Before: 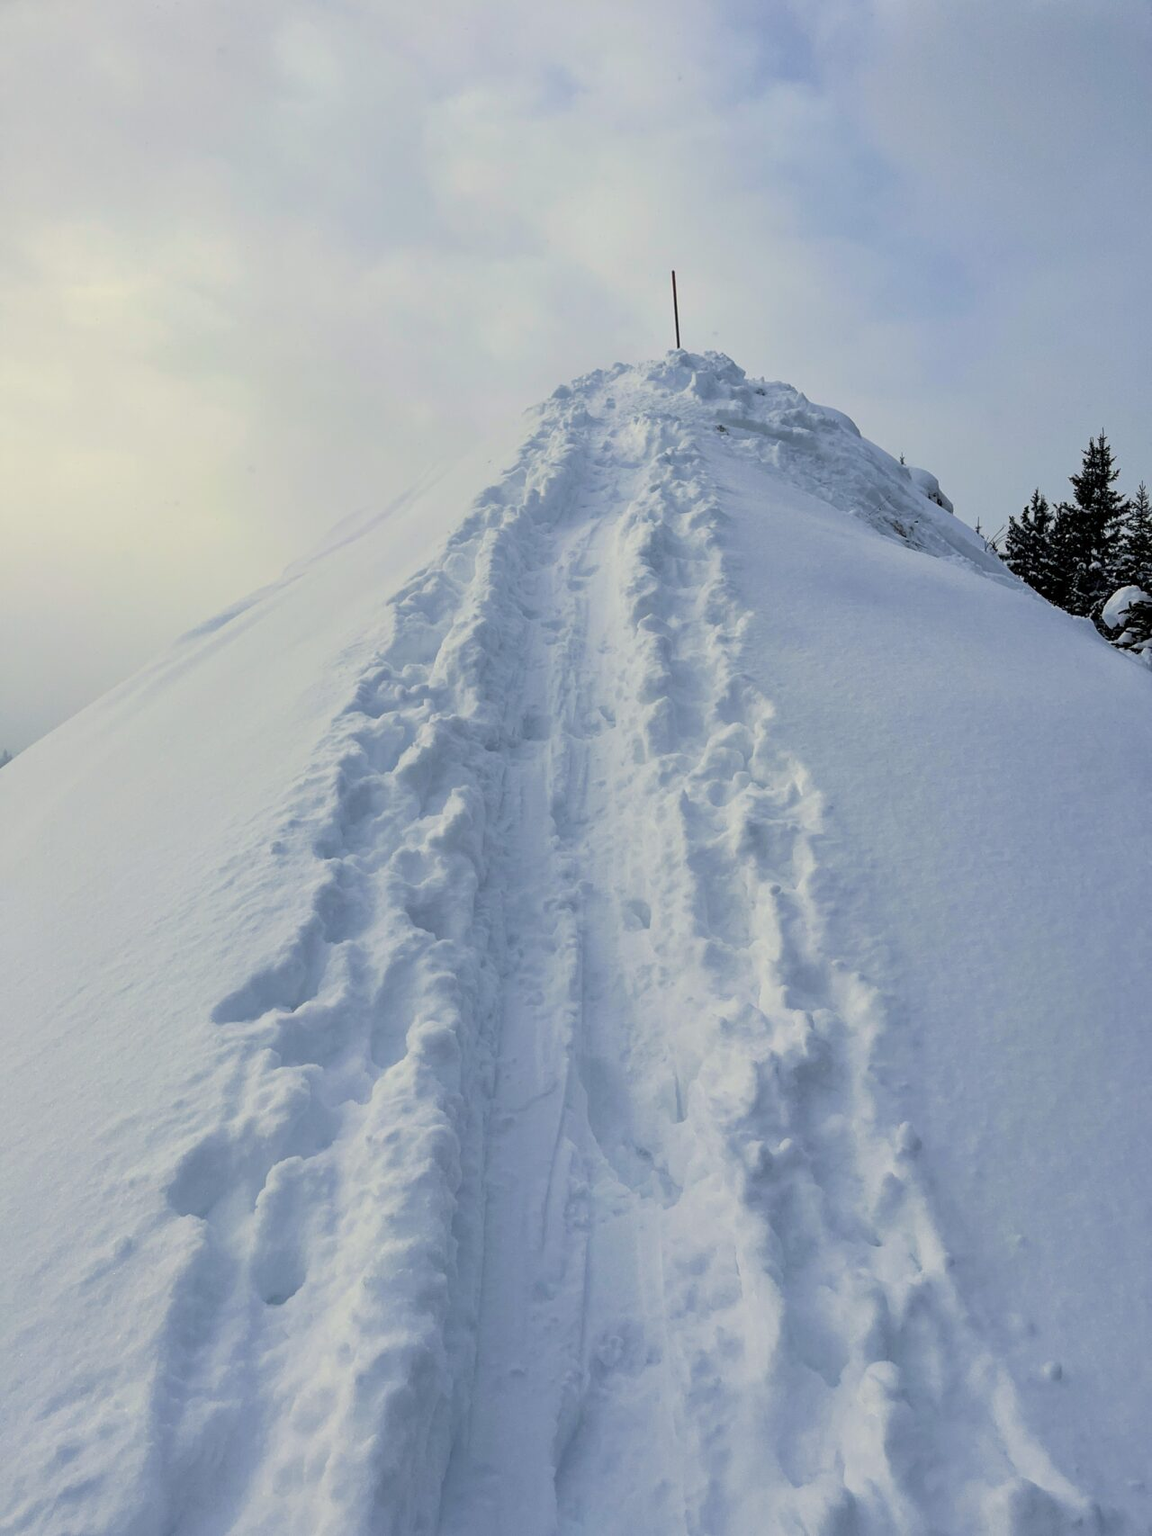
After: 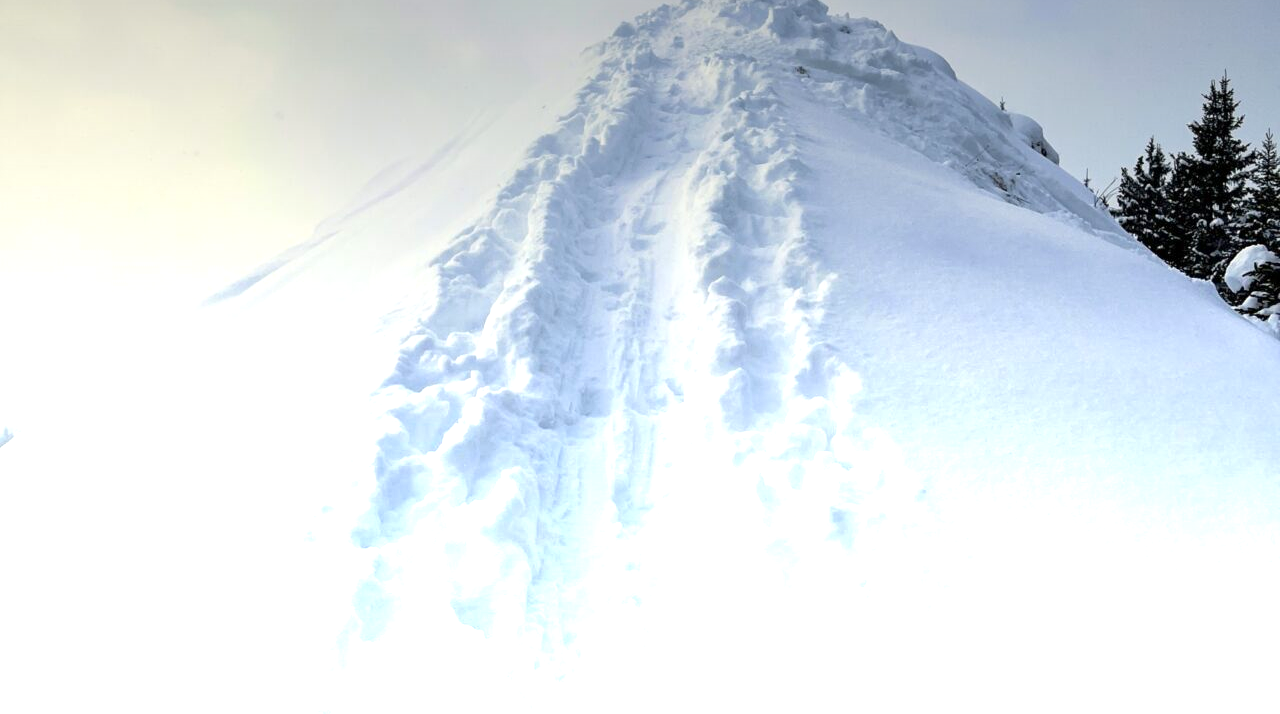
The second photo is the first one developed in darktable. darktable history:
graduated density: density -3.9 EV
crop and rotate: top 23.84%, bottom 34.294%
